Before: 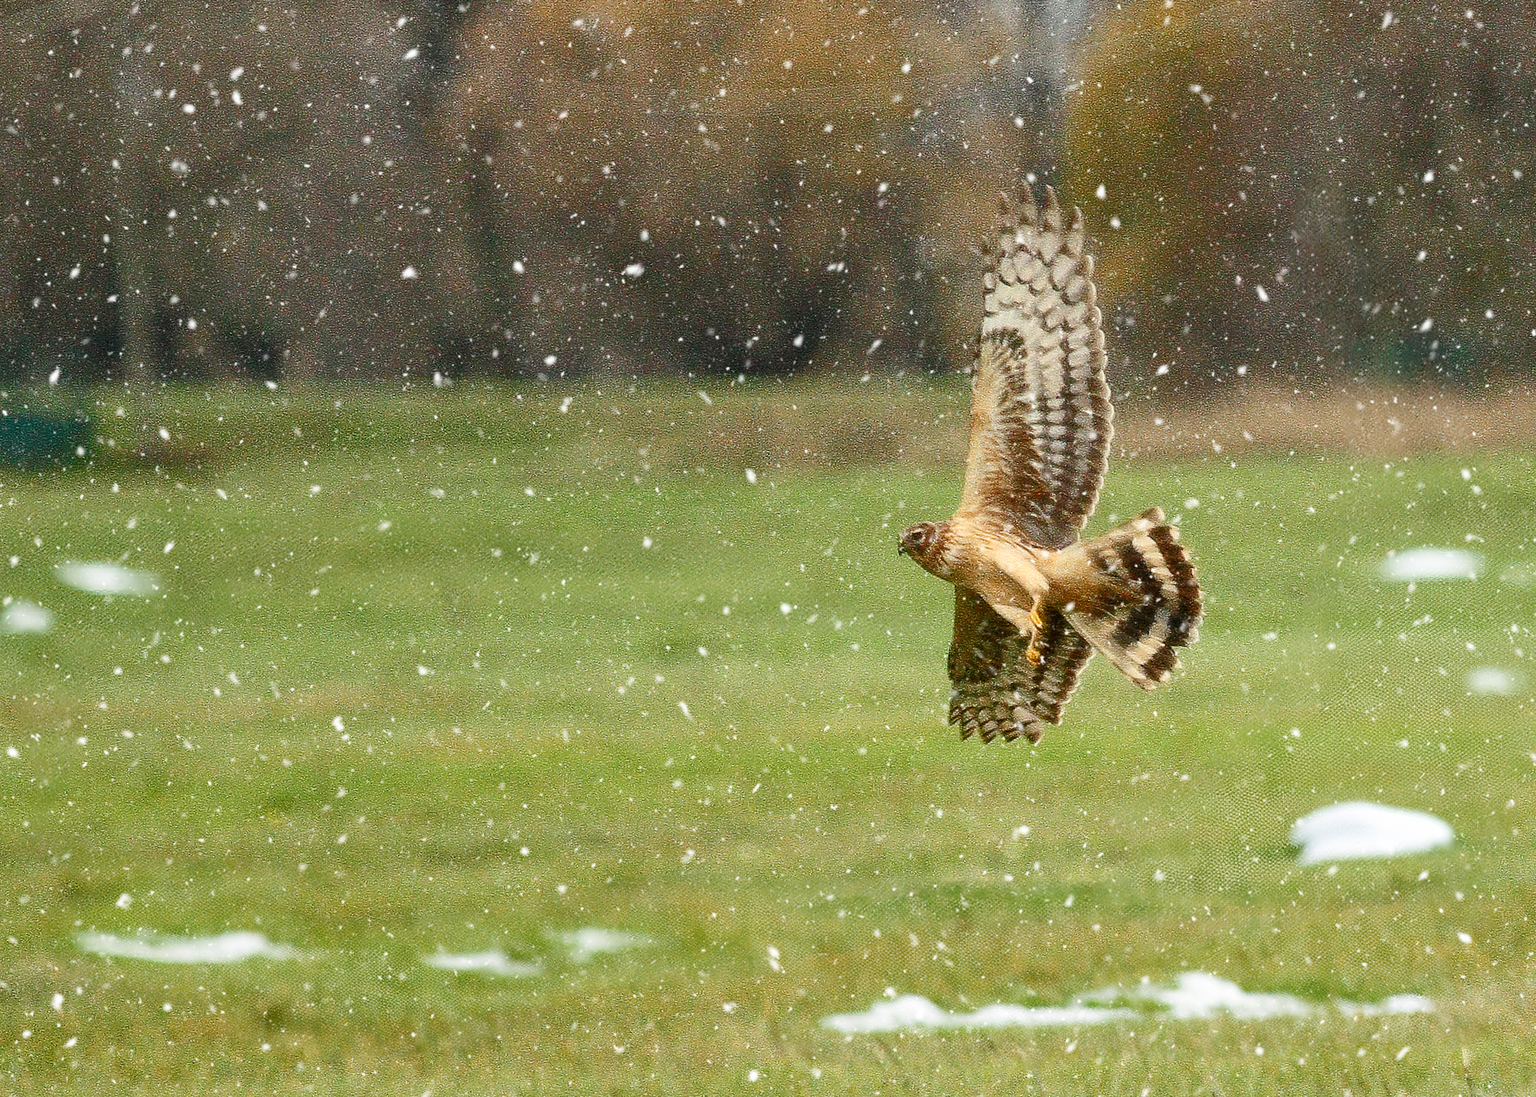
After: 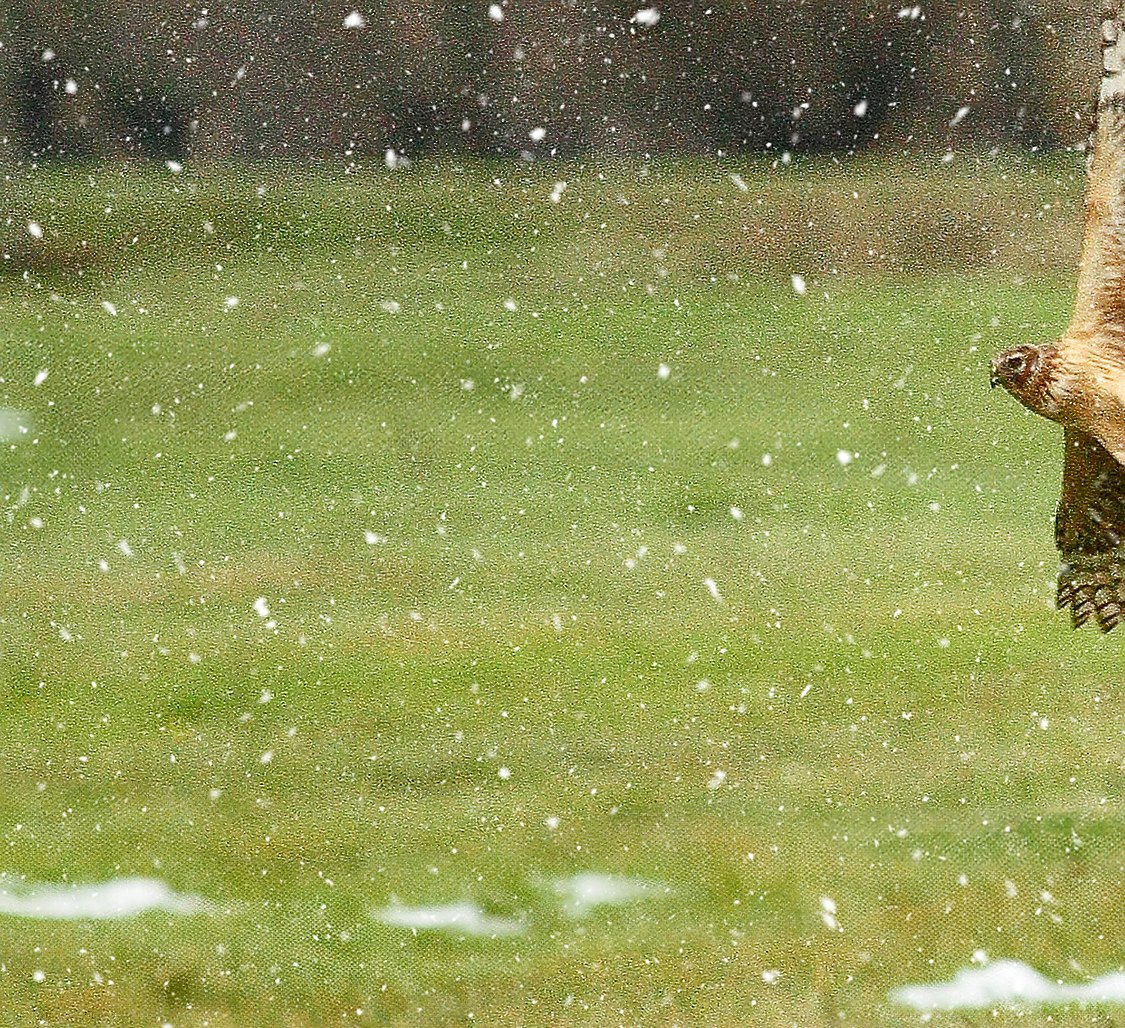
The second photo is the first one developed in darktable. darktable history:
sharpen: on, module defaults
crop: left 8.967%, top 23.475%, right 34.764%, bottom 4.472%
base curve: curves: ch0 [(0, 0) (0.472, 0.508) (1, 1)], preserve colors none
